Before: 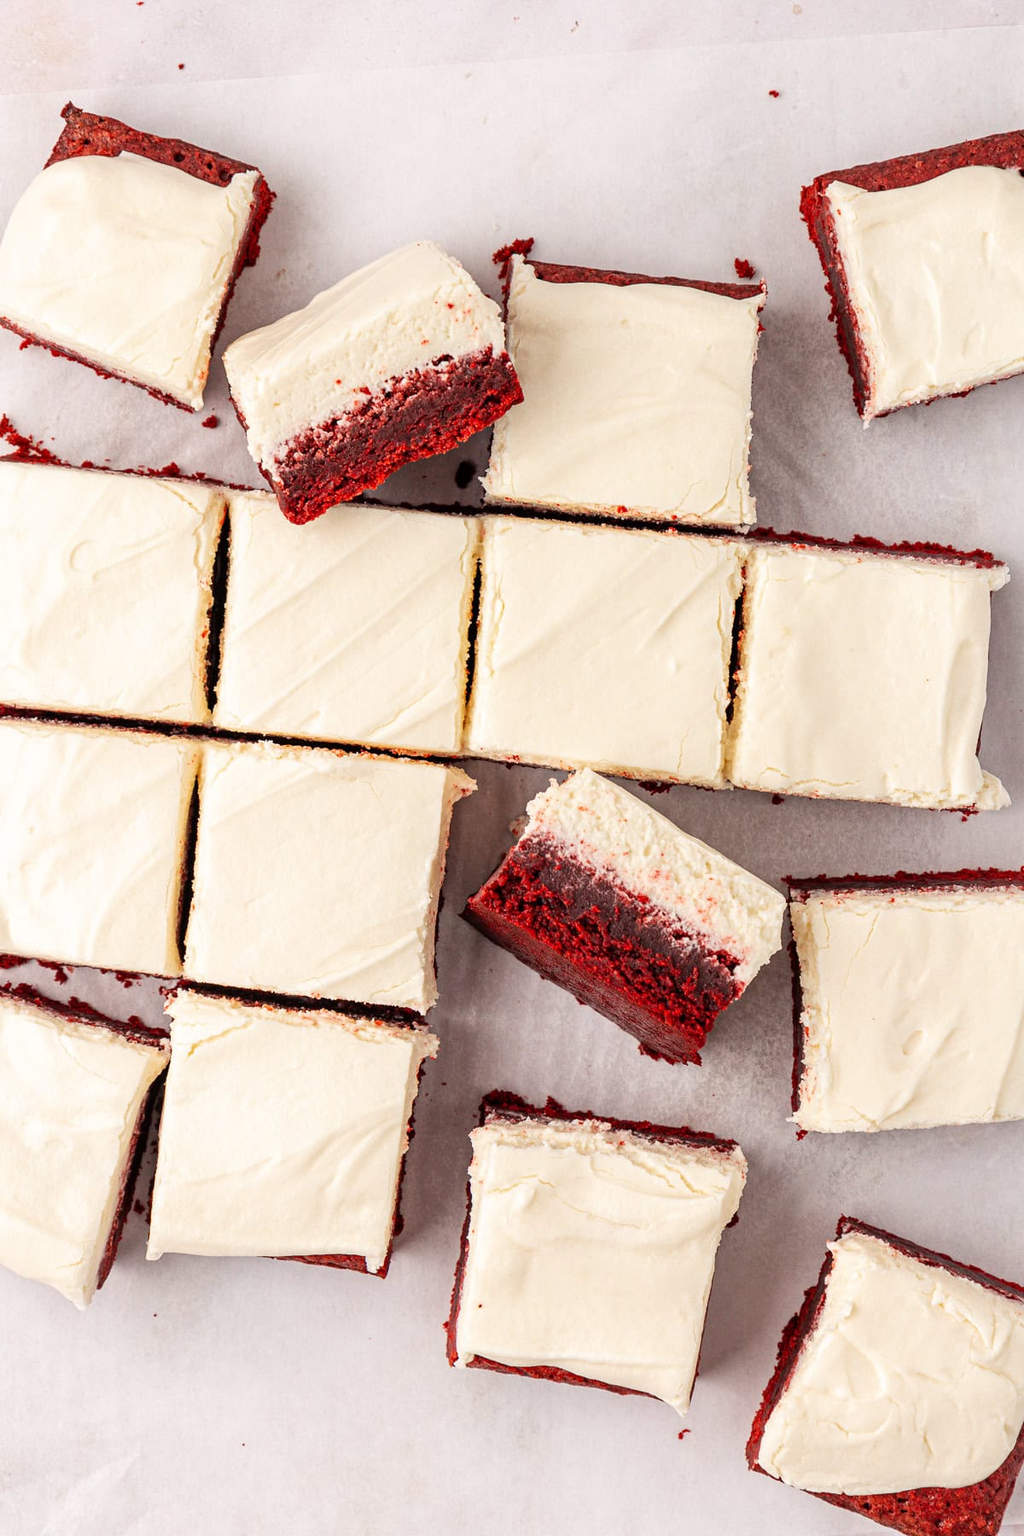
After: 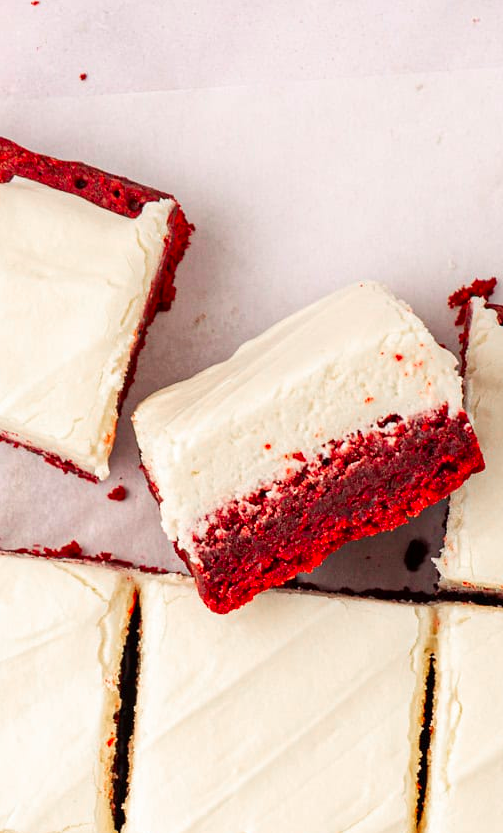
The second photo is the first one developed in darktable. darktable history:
crop and rotate: left 10.817%, top 0.062%, right 47.194%, bottom 53.626%
color zones: curves: ch1 [(0, 0.679) (0.143, 0.647) (0.286, 0.261) (0.378, -0.011) (0.571, 0.396) (0.714, 0.399) (0.857, 0.406) (1, 0.679)]
